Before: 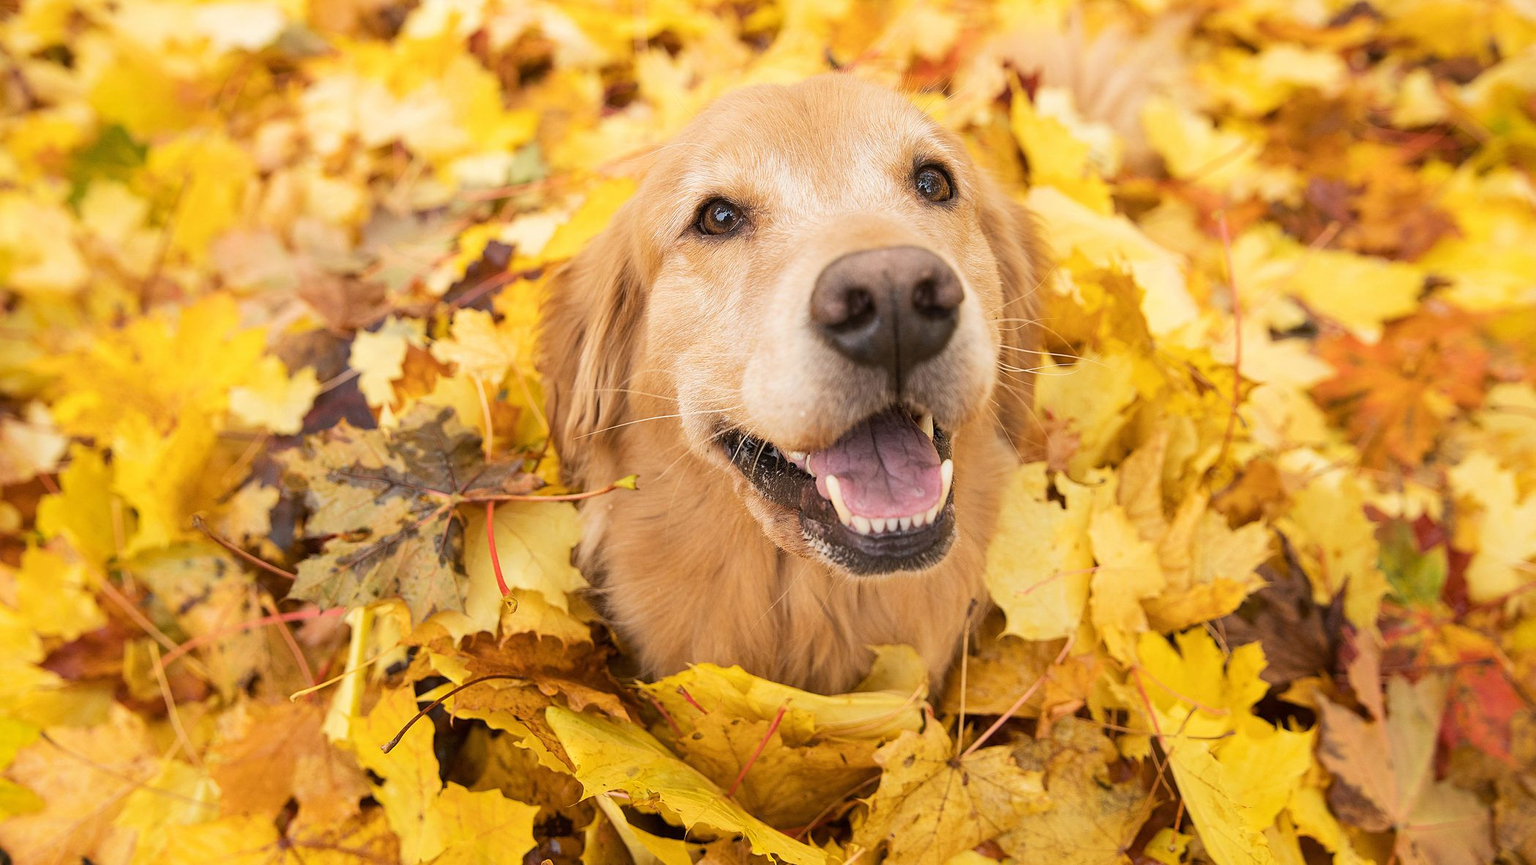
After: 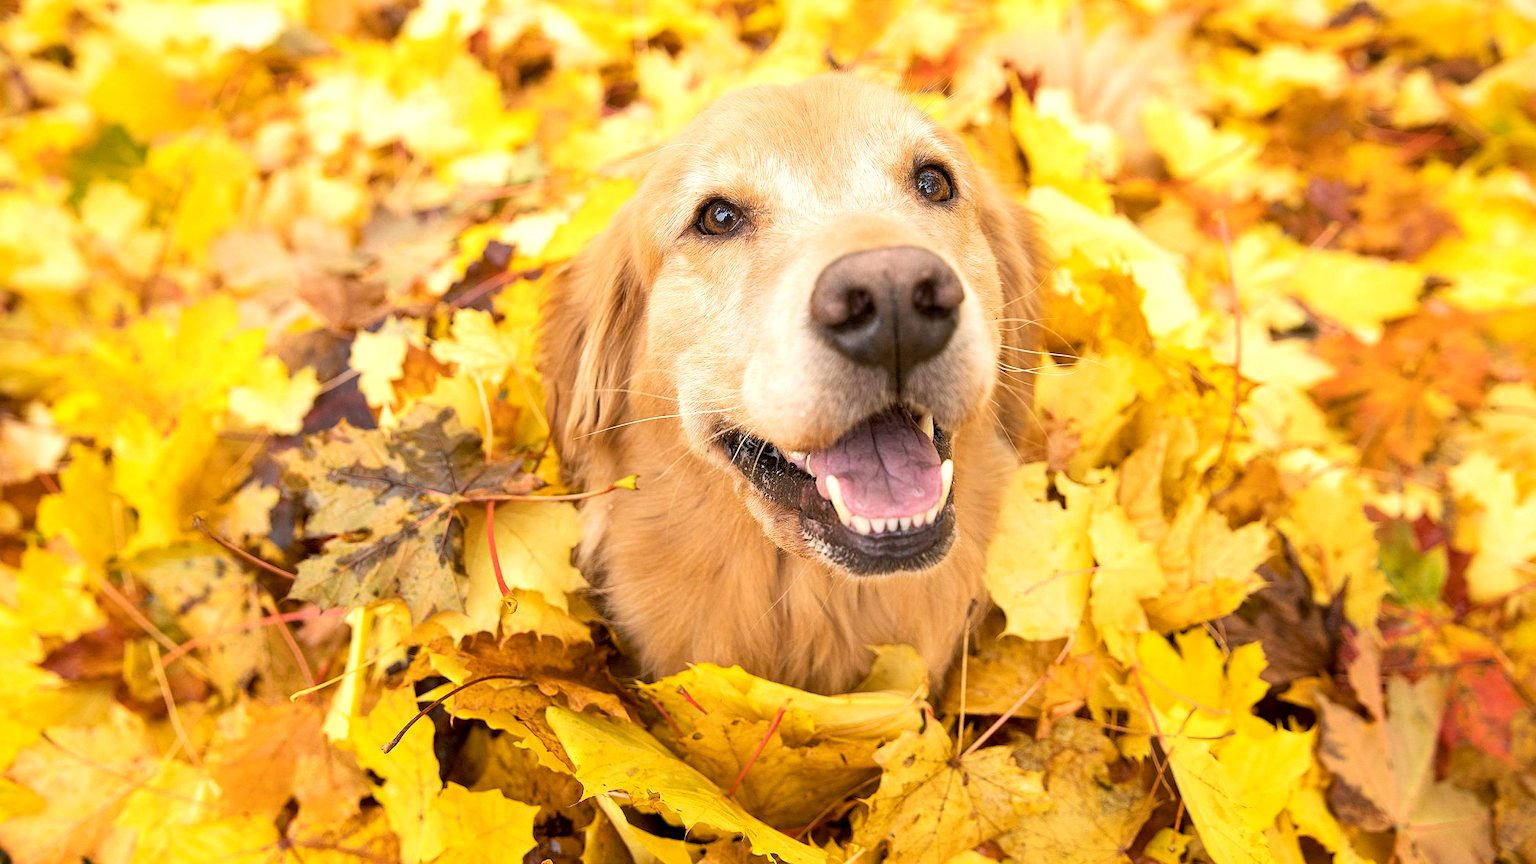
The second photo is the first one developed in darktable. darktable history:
exposure: black level correction 0.005, exposure 0.419 EV, compensate exposure bias true, compensate highlight preservation false
color balance rgb: perceptual saturation grading › global saturation 0.202%, global vibrance 14.758%
